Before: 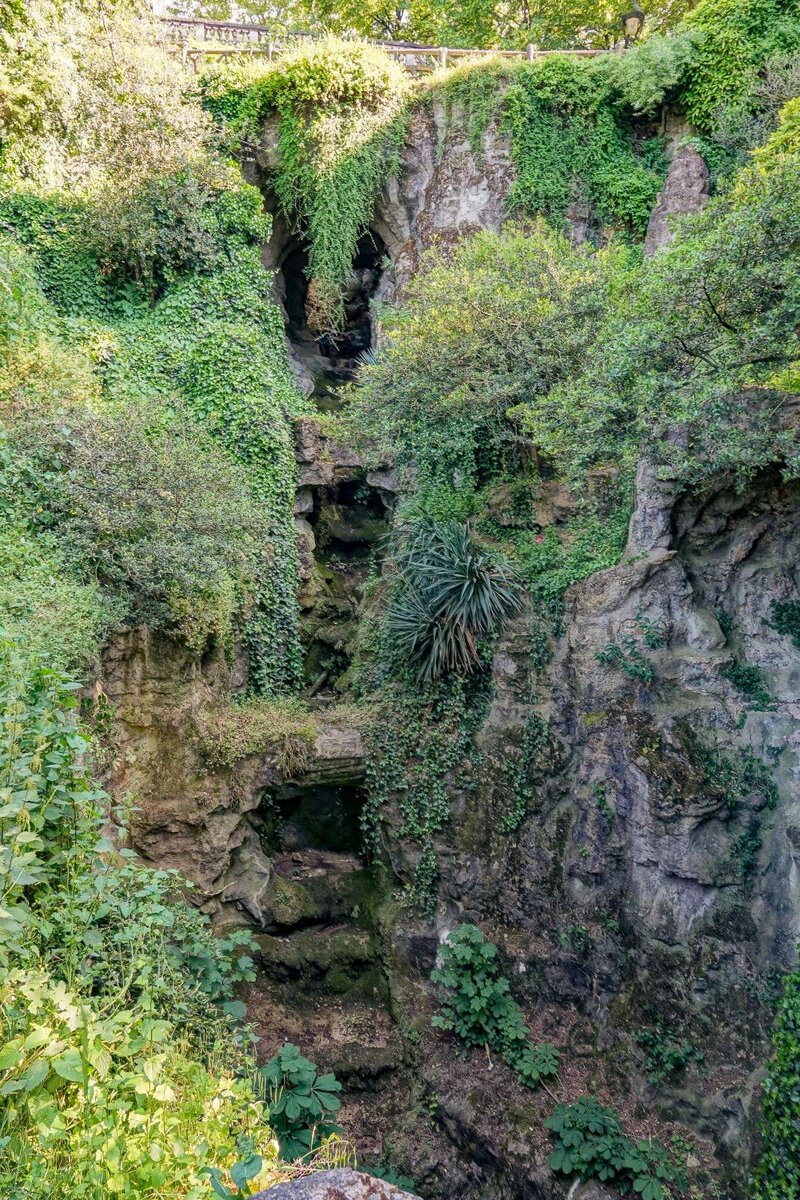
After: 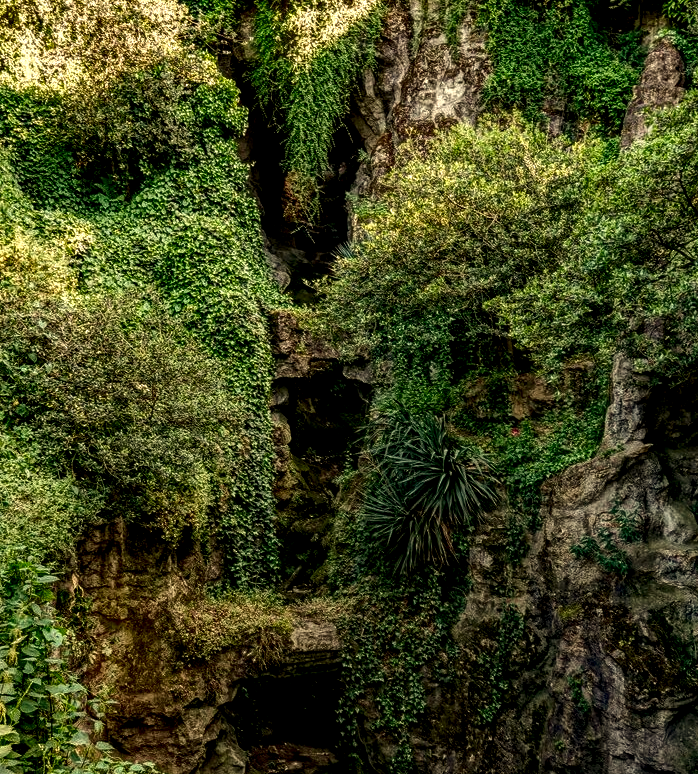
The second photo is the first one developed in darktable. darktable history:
white balance: red 1.08, blue 0.791
crop: left 3.015%, top 8.969%, right 9.647%, bottom 26.457%
local contrast: highlights 65%, shadows 54%, detail 169%, midtone range 0.514
contrast brightness saturation: brightness -0.52
sharpen: radius 5.325, amount 0.312, threshold 26.433
exposure: compensate highlight preservation false
tone equalizer: on, module defaults
